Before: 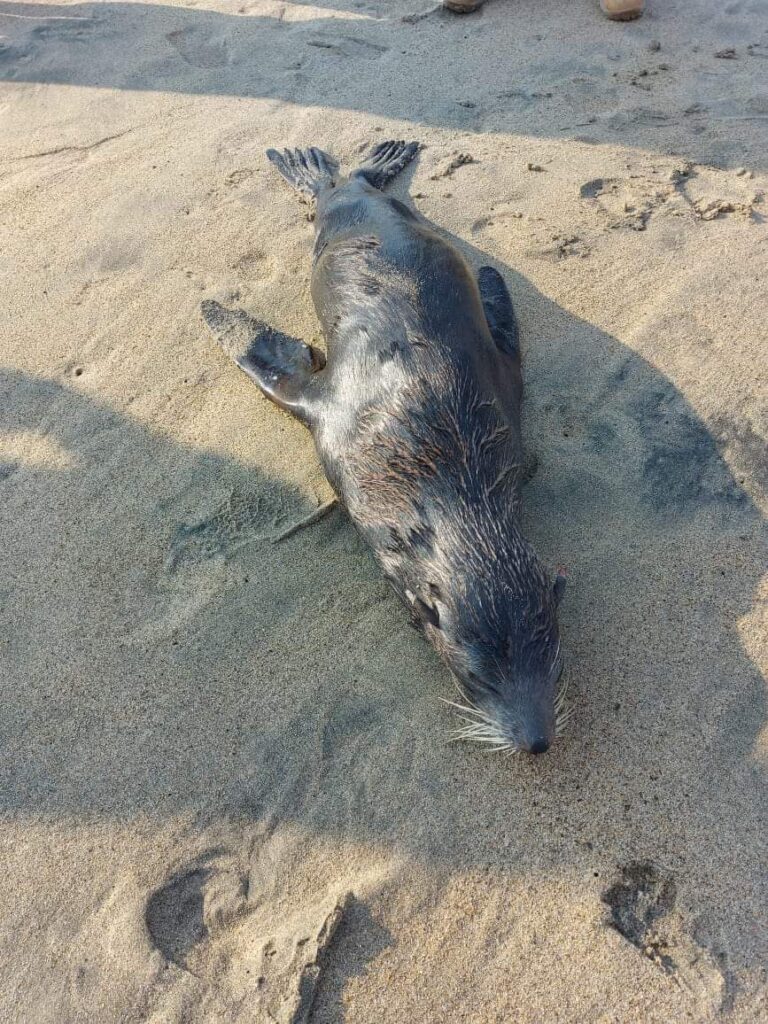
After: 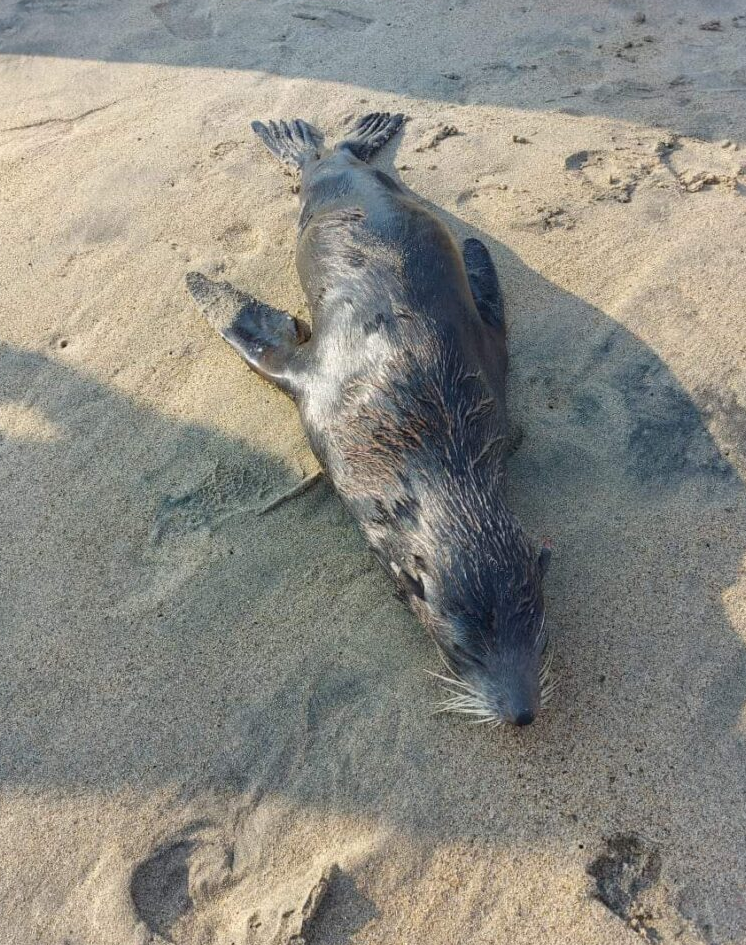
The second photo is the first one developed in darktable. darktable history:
crop: left 2.065%, top 2.768%, right 0.753%, bottom 4.944%
tone equalizer: mask exposure compensation -0.492 EV
